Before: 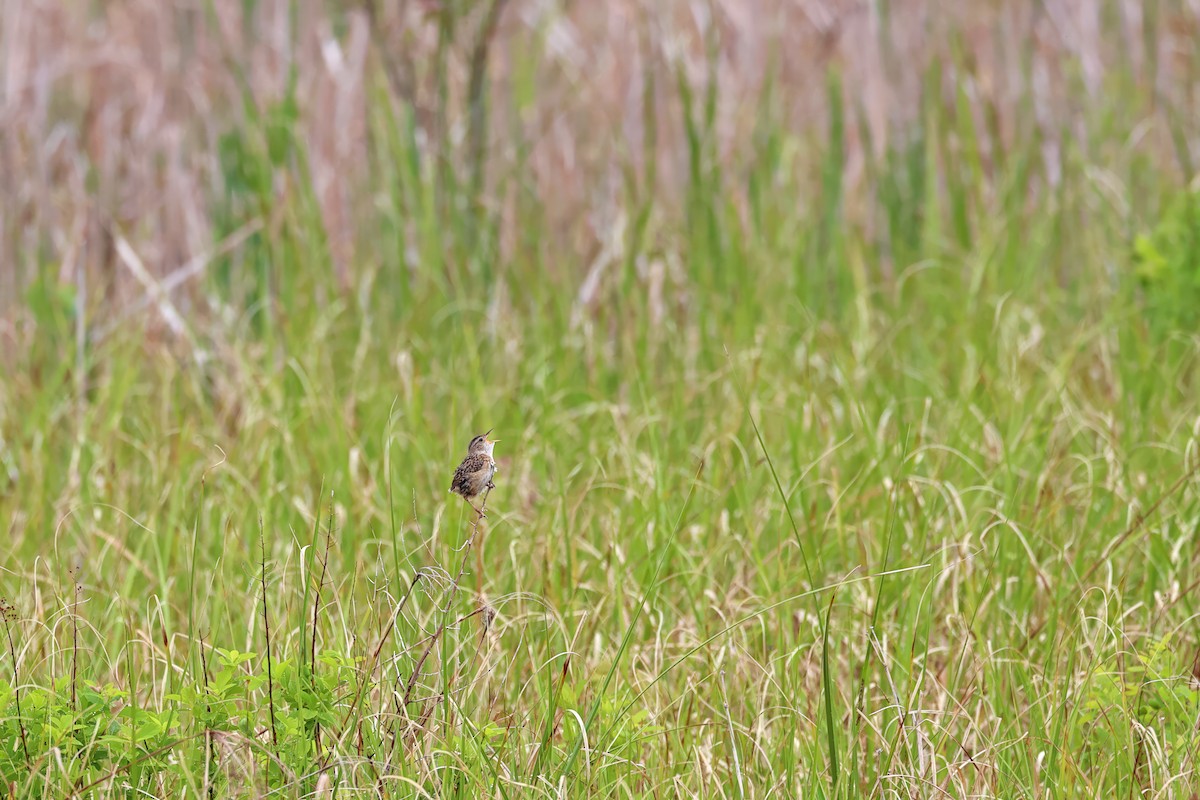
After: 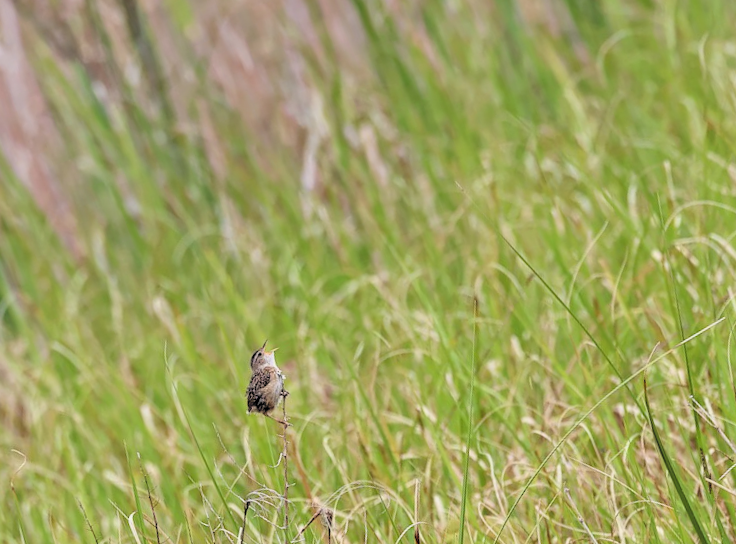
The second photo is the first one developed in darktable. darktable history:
filmic rgb: black relative exposure -5.08 EV, white relative exposure 3.18 EV, hardness 3.42, contrast 1.199, highlights saturation mix -48.79%, color science v6 (2022)
crop and rotate: angle 20.03°, left 6.72%, right 4.047%, bottom 1.121%
